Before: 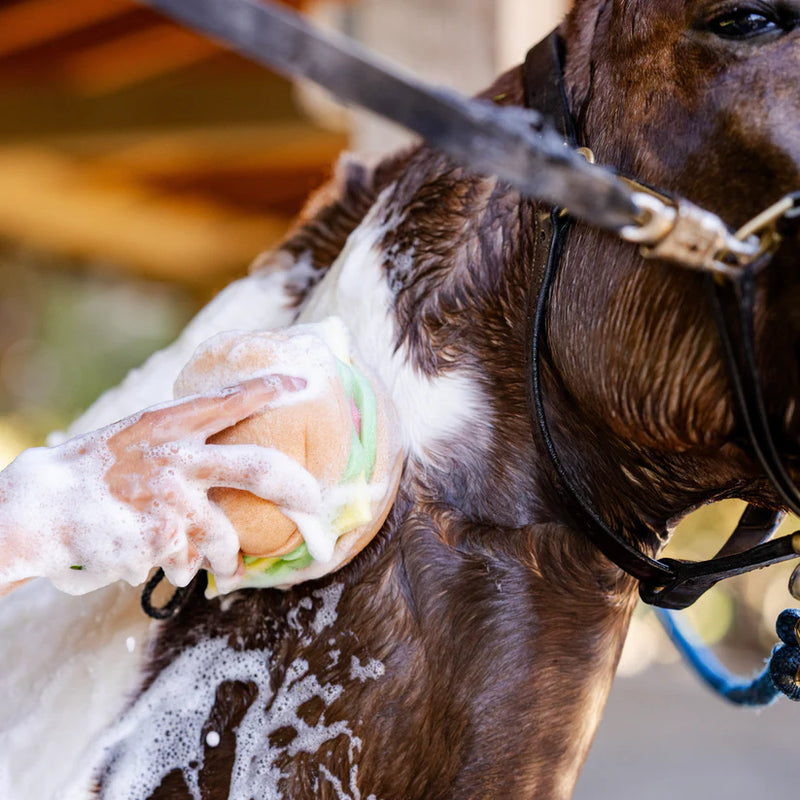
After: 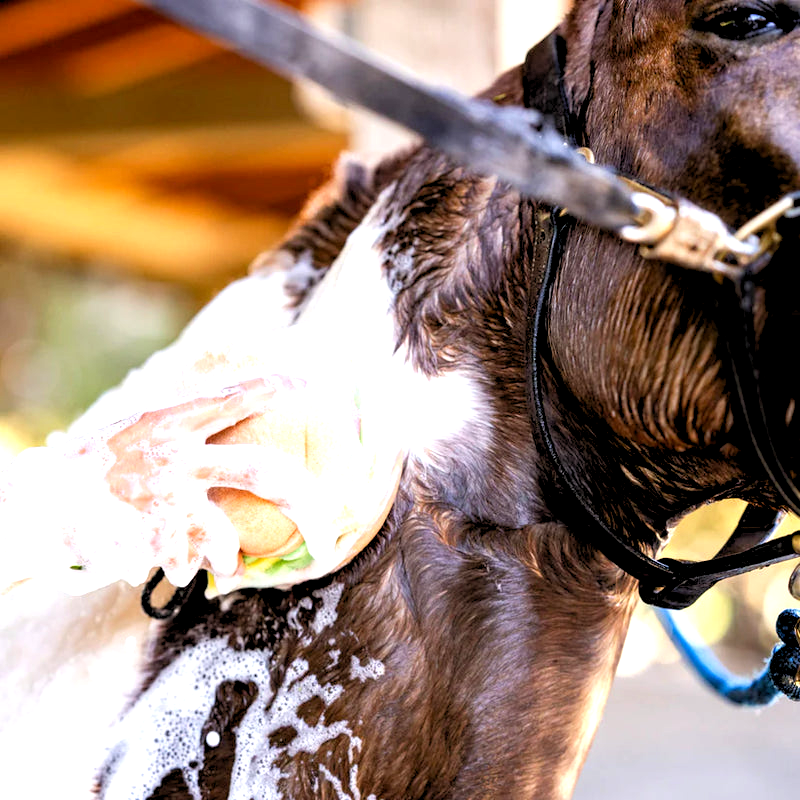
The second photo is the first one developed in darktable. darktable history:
rgb levels: levels [[0.01, 0.419, 0.839], [0, 0.5, 1], [0, 0.5, 1]]
exposure: black level correction 0.001, exposure 0.675 EV, compensate highlight preservation false
